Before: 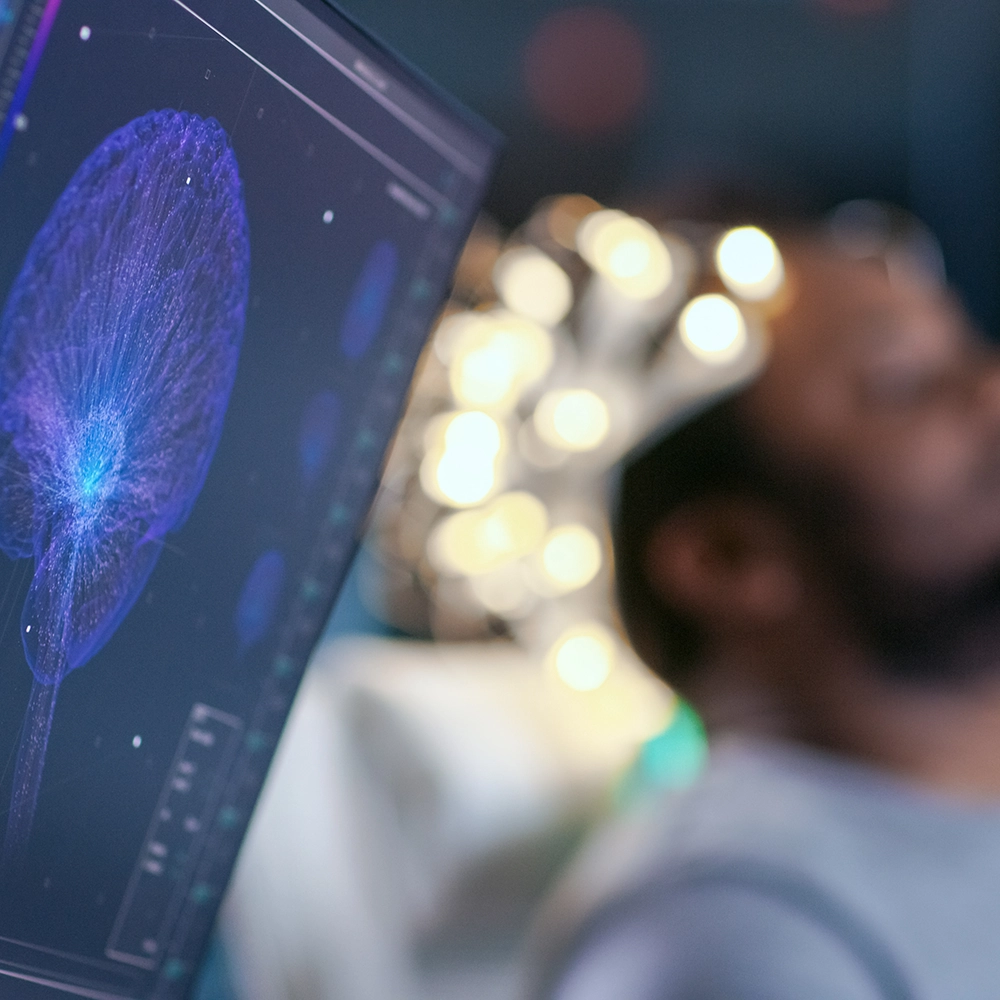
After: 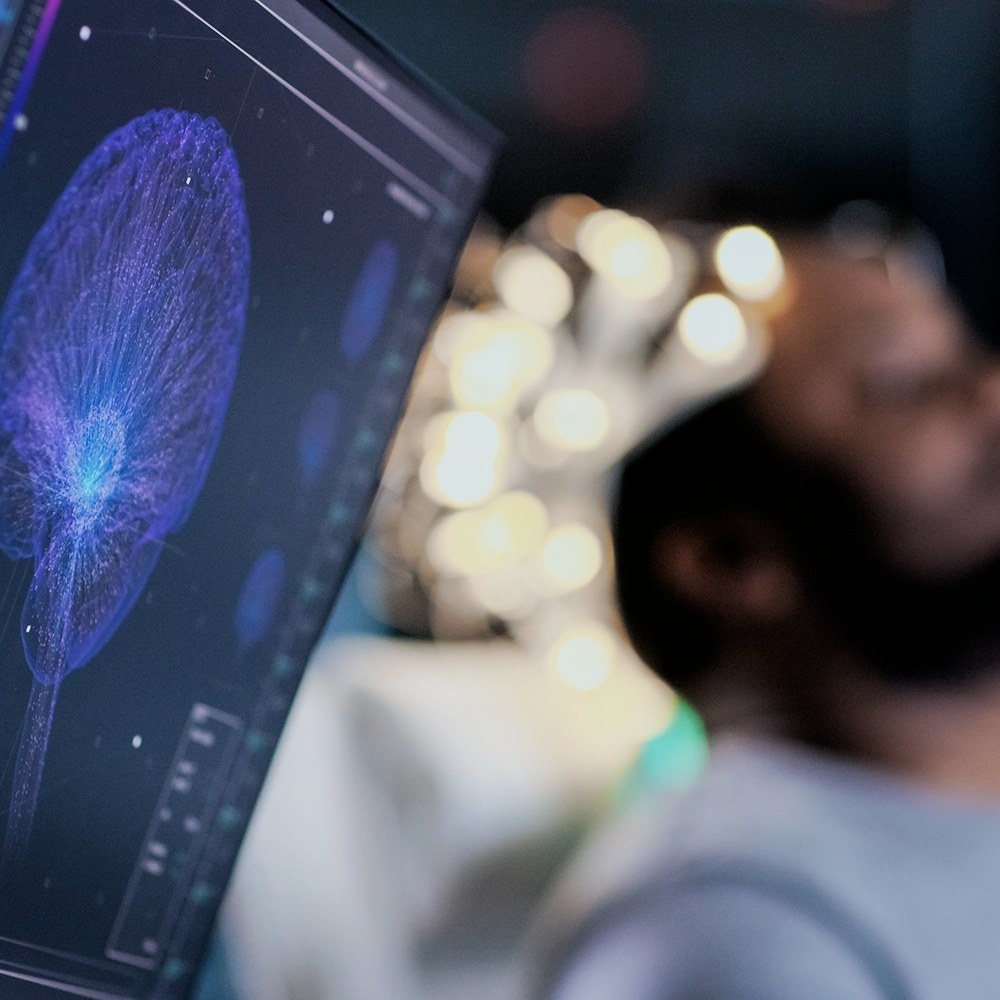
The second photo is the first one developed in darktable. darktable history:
filmic rgb: black relative exposure -5.12 EV, white relative exposure 3.97 EV, hardness 2.89, contrast 1.3, highlights saturation mix -9.26%
